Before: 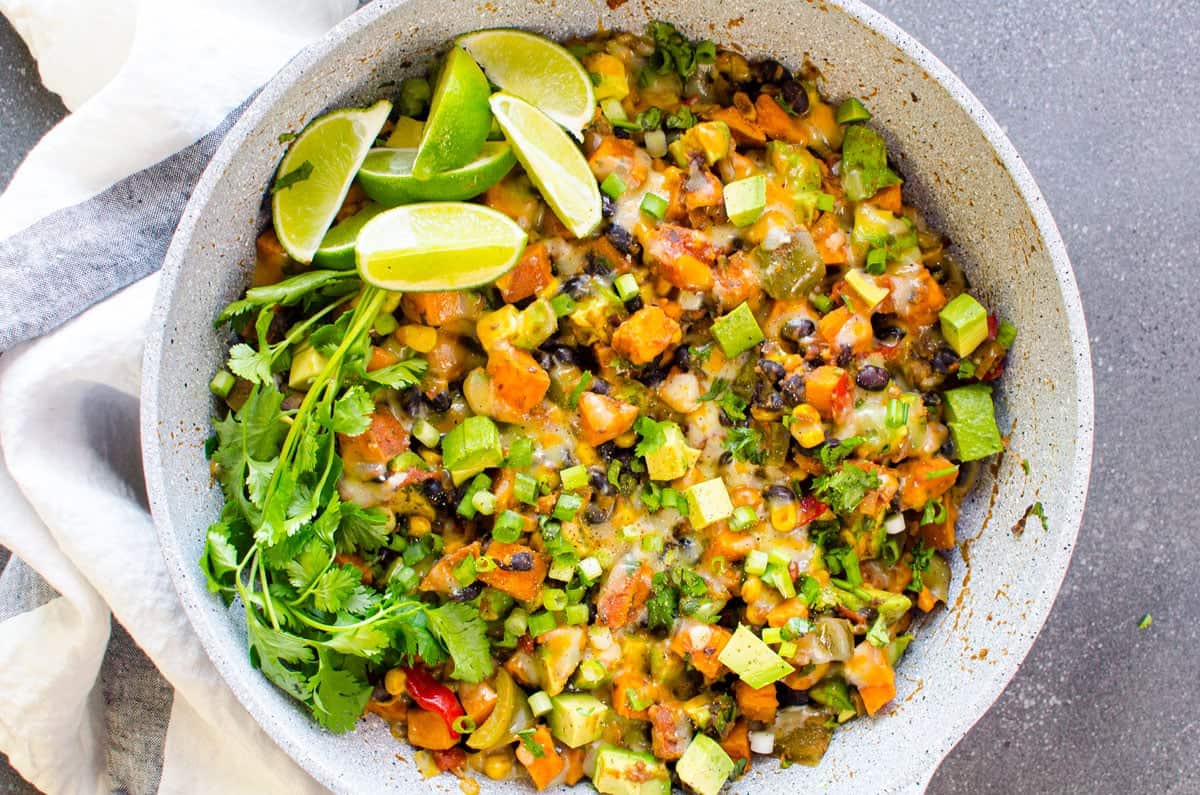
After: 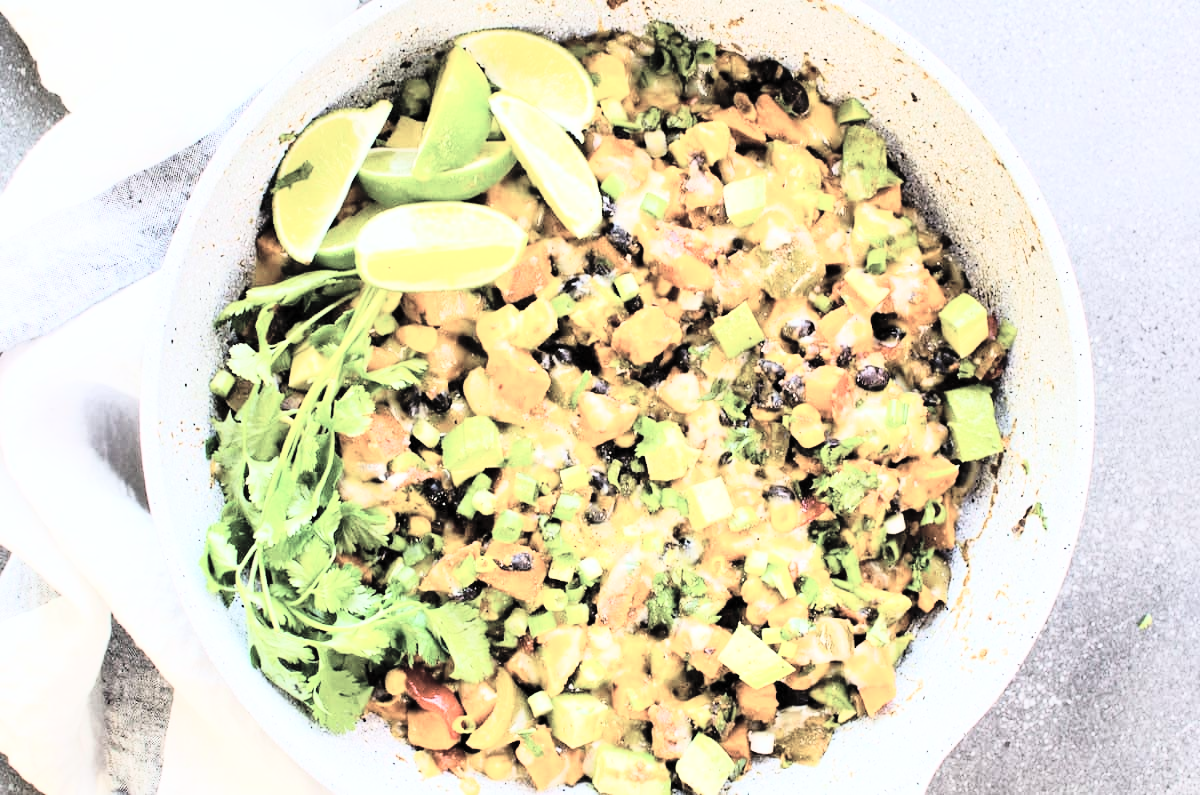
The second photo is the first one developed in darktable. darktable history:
contrast brightness saturation: brightness 0.18, saturation -0.5
rgb curve: curves: ch0 [(0, 0) (0.21, 0.15) (0.24, 0.21) (0.5, 0.75) (0.75, 0.96) (0.89, 0.99) (1, 1)]; ch1 [(0, 0.02) (0.21, 0.13) (0.25, 0.2) (0.5, 0.67) (0.75, 0.9) (0.89, 0.97) (1, 1)]; ch2 [(0, 0.02) (0.21, 0.13) (0.25, 0.2) (0.5, 0.67) (0.75, 0.9) (0.89, 0.97) (1, 1)], compensate middle gray true
white balance: red 0.982, blue 1.018
